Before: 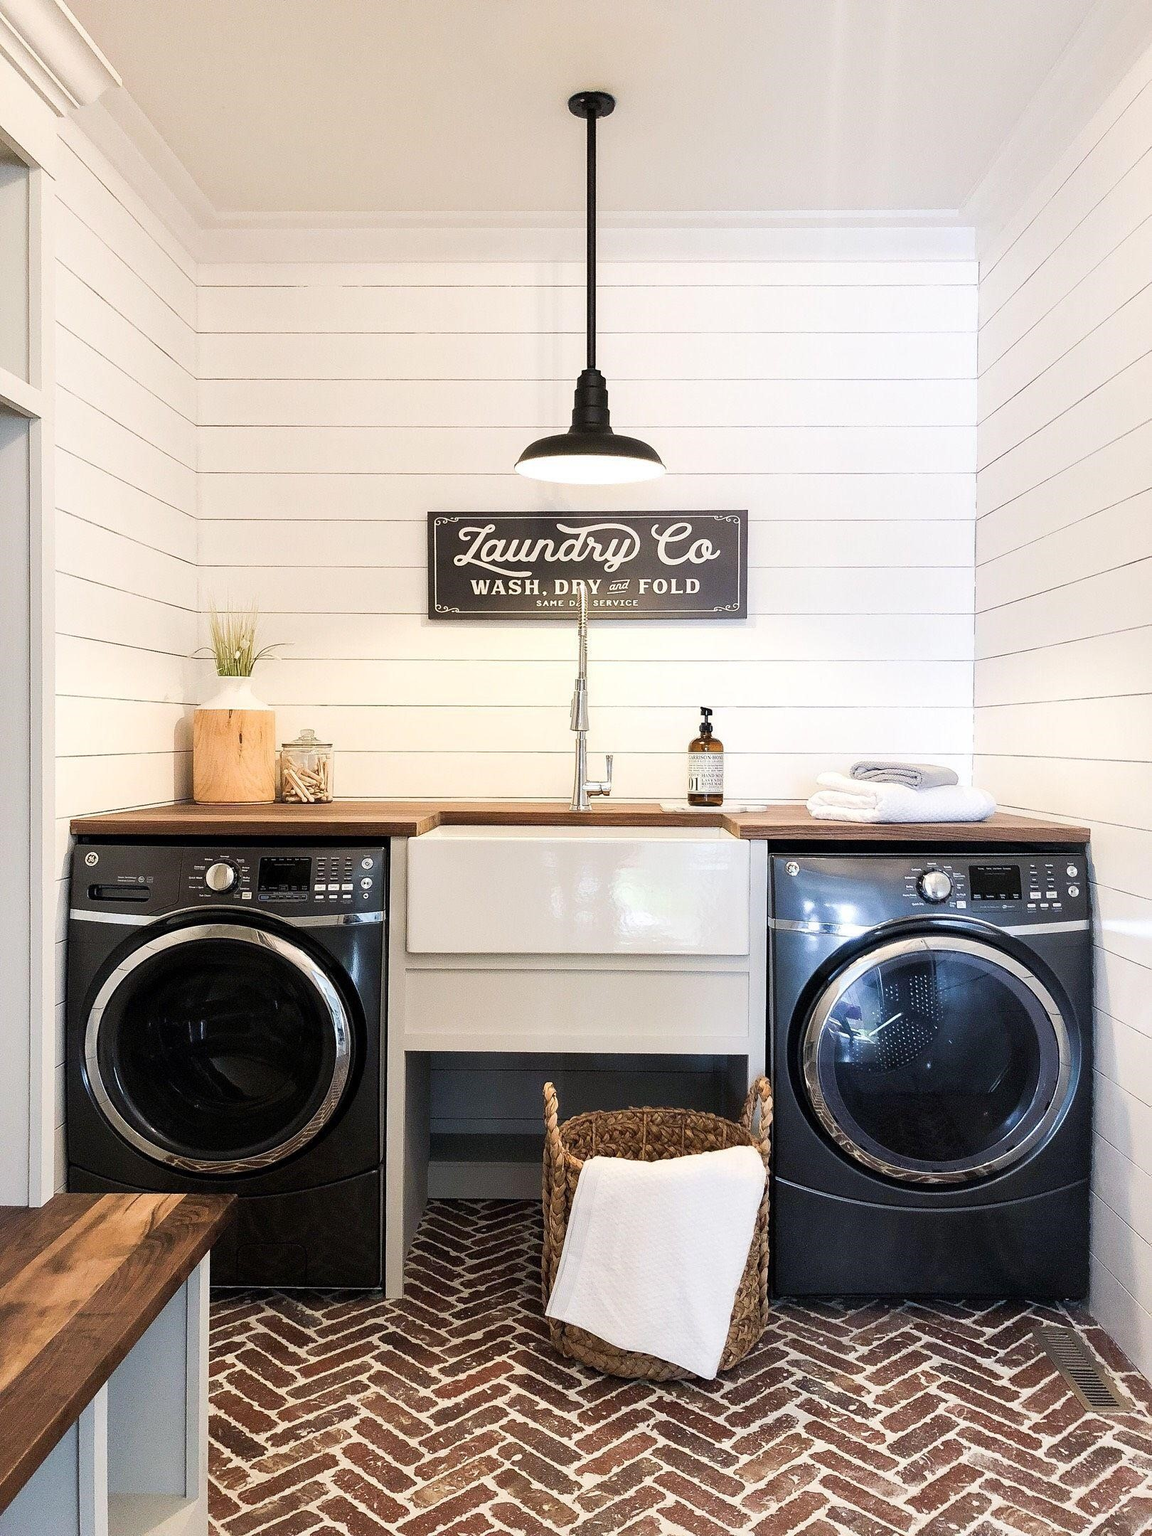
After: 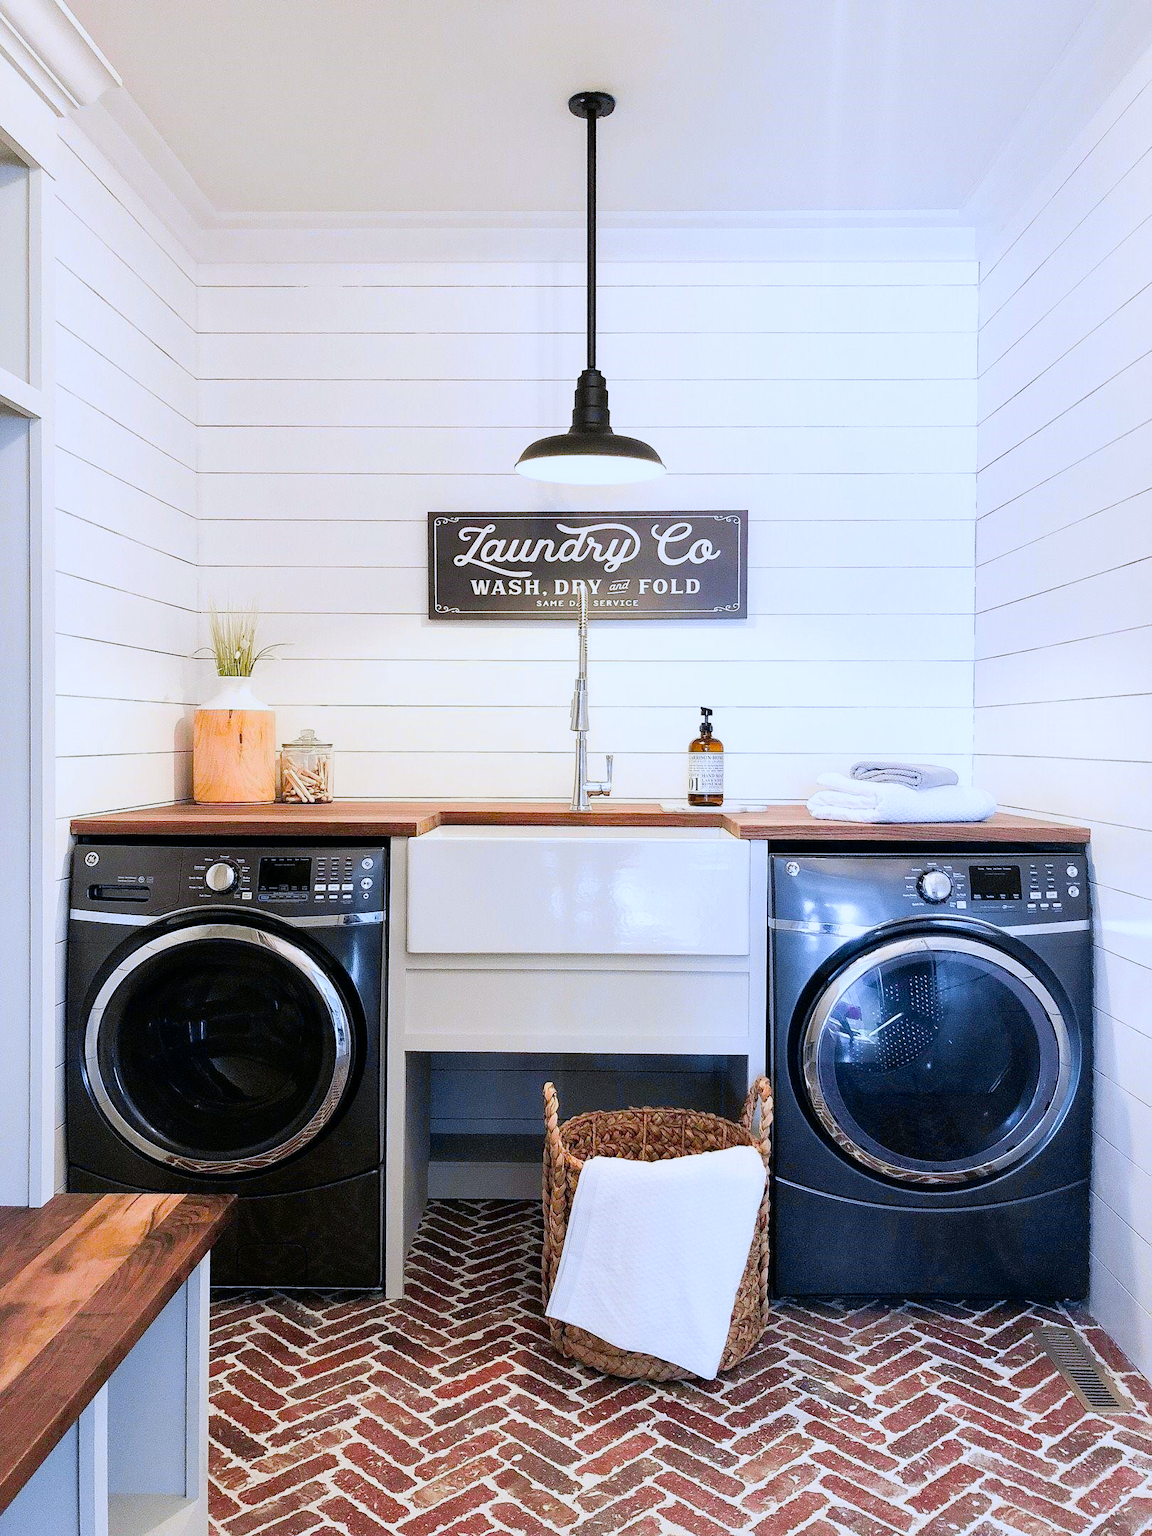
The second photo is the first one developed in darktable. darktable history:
exposure: black level correction 0, compensate exposure bias true, compensate highlight preservation false
color balance rgb: perceptual saturation grading › global saturation 35%, perceptual saturation grading › highlights -30%, perceptual saturation grading › shadows 35%, perceptual brilliance grading › global brilliance 3%, perceptual brilliance grading › highlights -3%, perceptual brilliance grading › shadows 3%
tone curve: curves: ch0 [(0, 0) (0.07, 0.052) (0.23, 0.254) (0.486, 0.53) (0.822, 0.825) (0.994, 0.955)]; ch1 [(0, 0) (0.226, 0.261) (0.379, 0.442) (0.469, 0.472) (0.495, 0.495) (0.514, 0.504) (0.561, 0.568) (0.59, 0.612) (1, 1)]; ch2 [(0, 0) (0.269, 0.299) (0.459, 0.441) (0.498, 0.499) (0.523, 0.52) (0.586, 0.569) (0.635, 0.617) (0.659, 0.681) (0.718, 0.764) (1, 1)], color space Lab, independent channels, preserve colors none
white balance: red 0.967, blue 1.119, emerald 0.756
